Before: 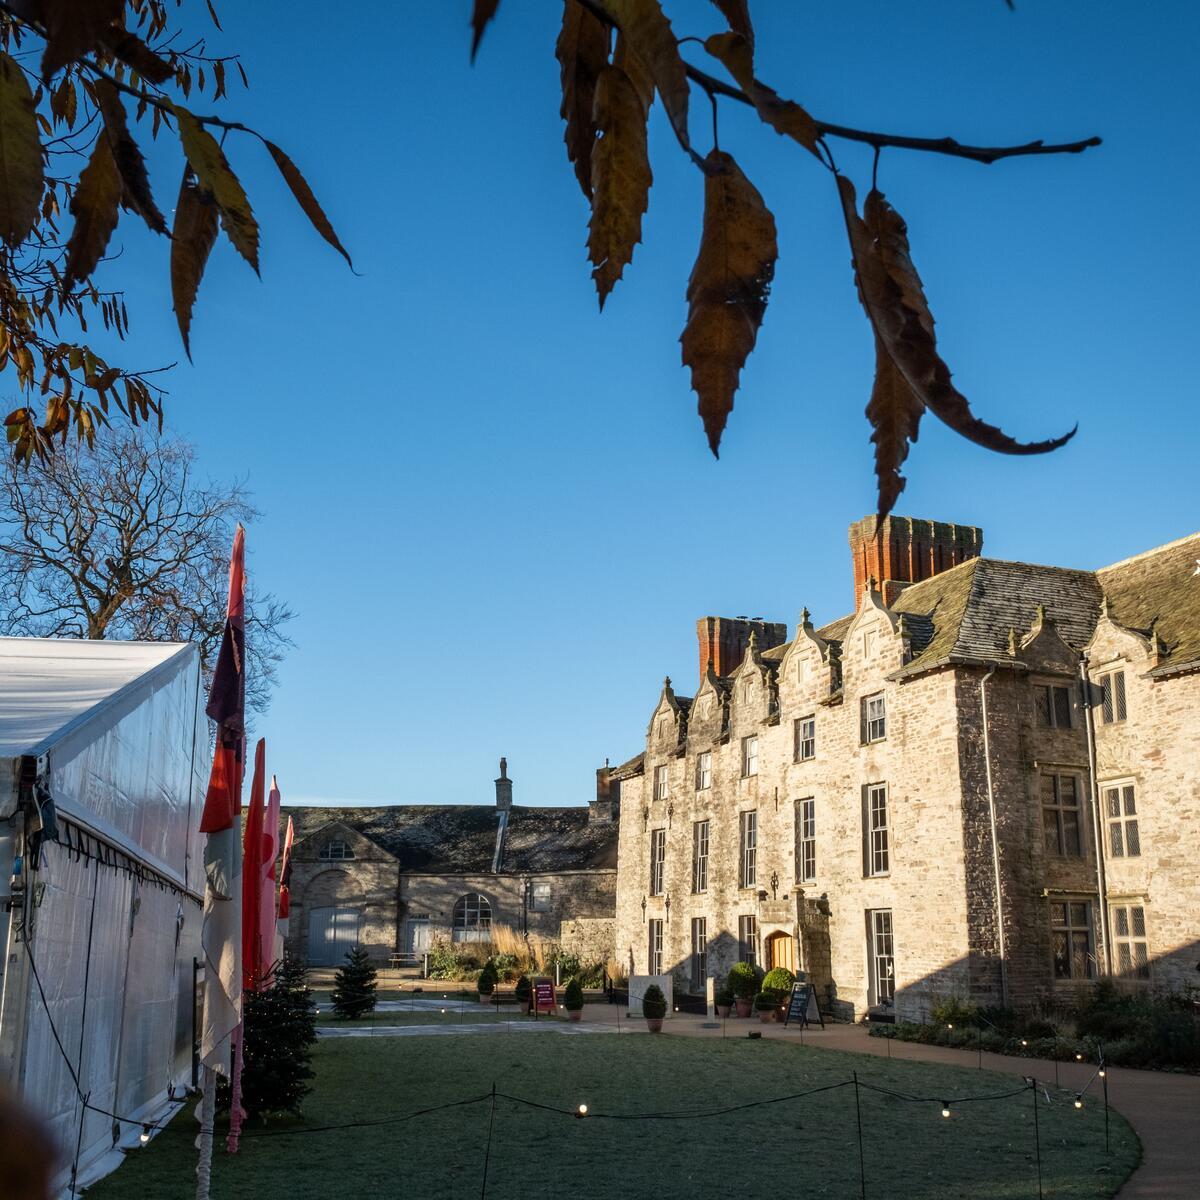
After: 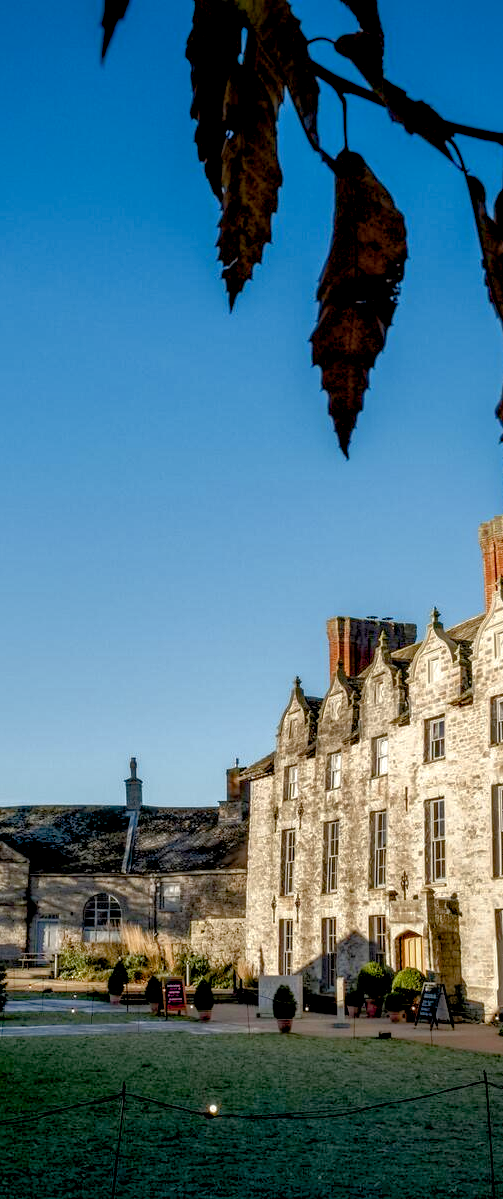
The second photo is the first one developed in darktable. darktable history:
crop: left 30.843%, right 27.216%
color balance rgb: global offset › luminance -1.426%, perceptual saturation grading › global saturation 20%, perceptual saturation grading › highlights -50.121%, perceptual saturation grading › shadows 30.071%, contrast 5.381%
local contrast: on, module defaults
shadows and highlights: on, module defaults
